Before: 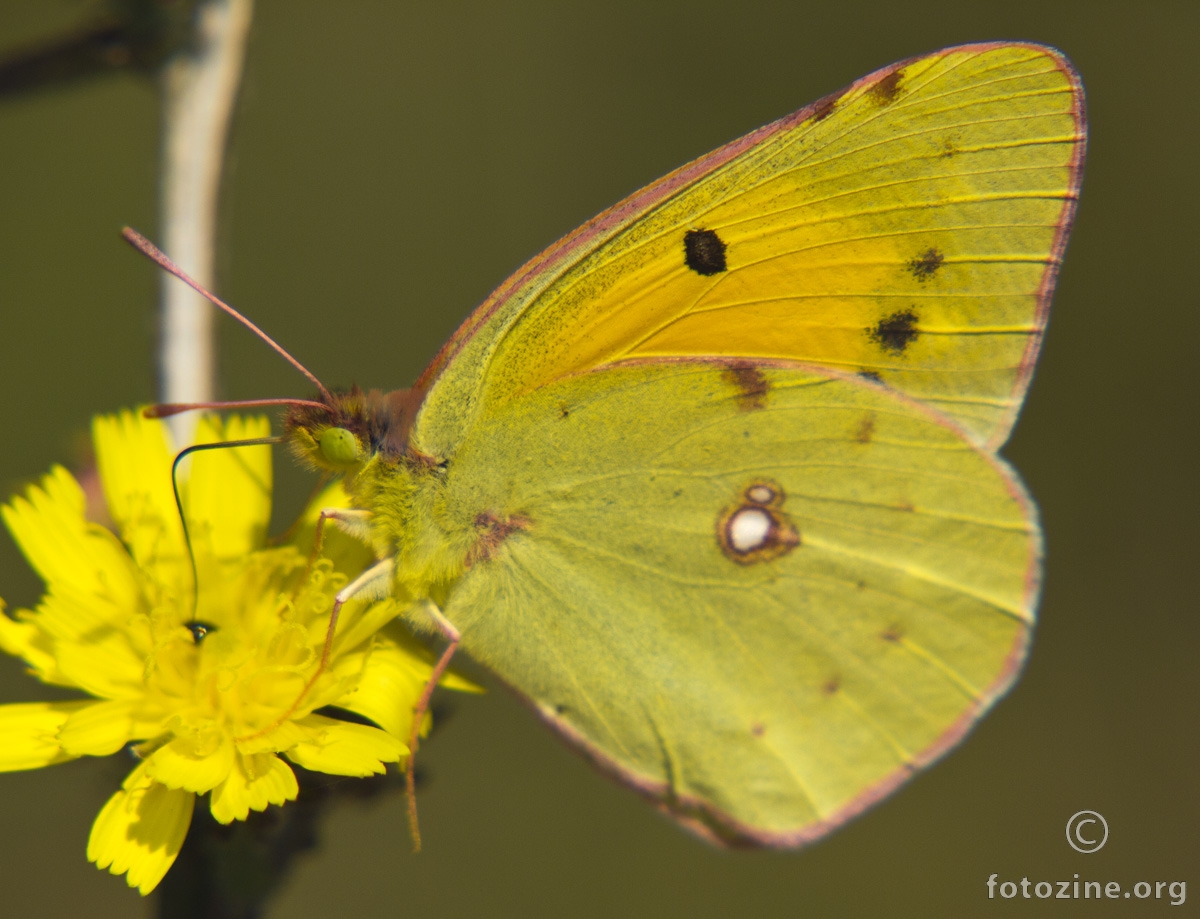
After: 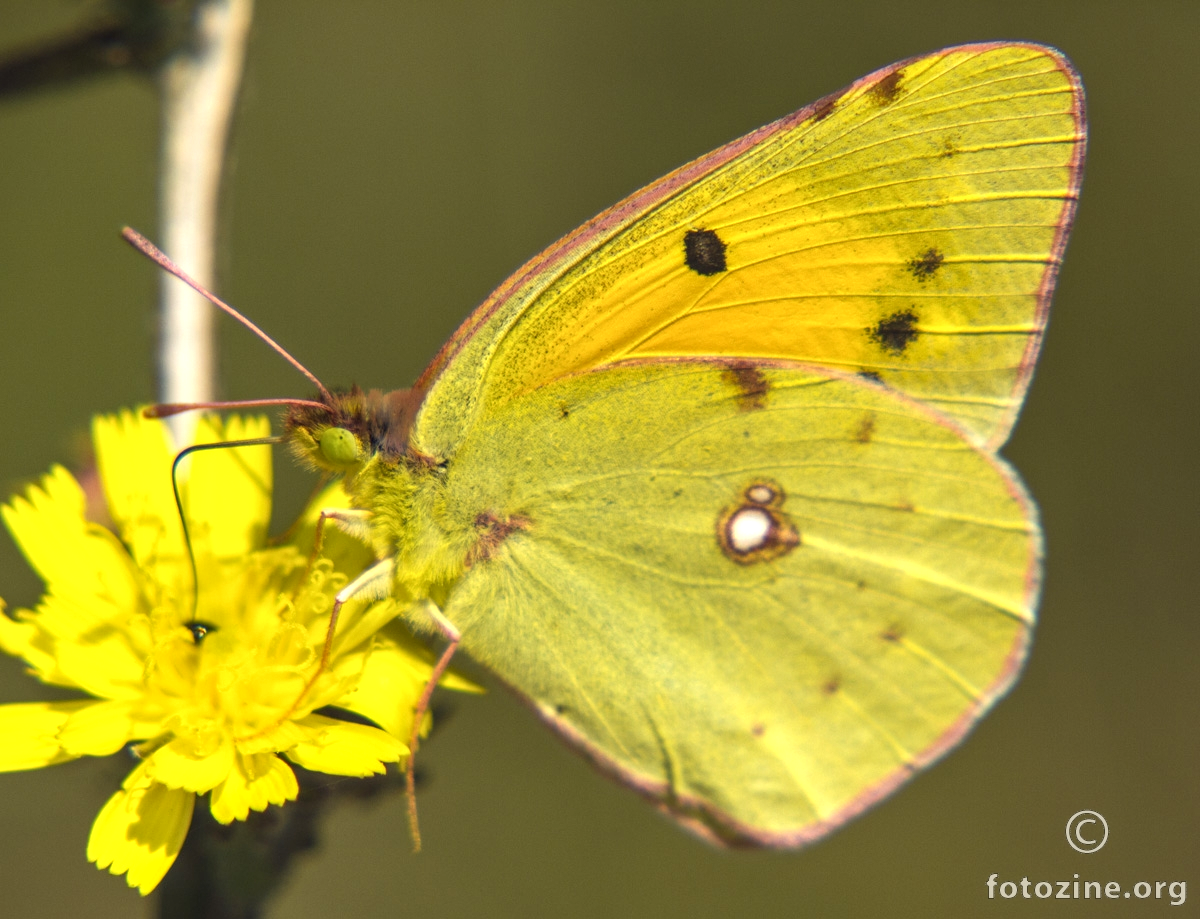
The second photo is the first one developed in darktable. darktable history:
local contrast: detail 130%
exposure: exposure 0.496 EV, compensate highlight preservation false
